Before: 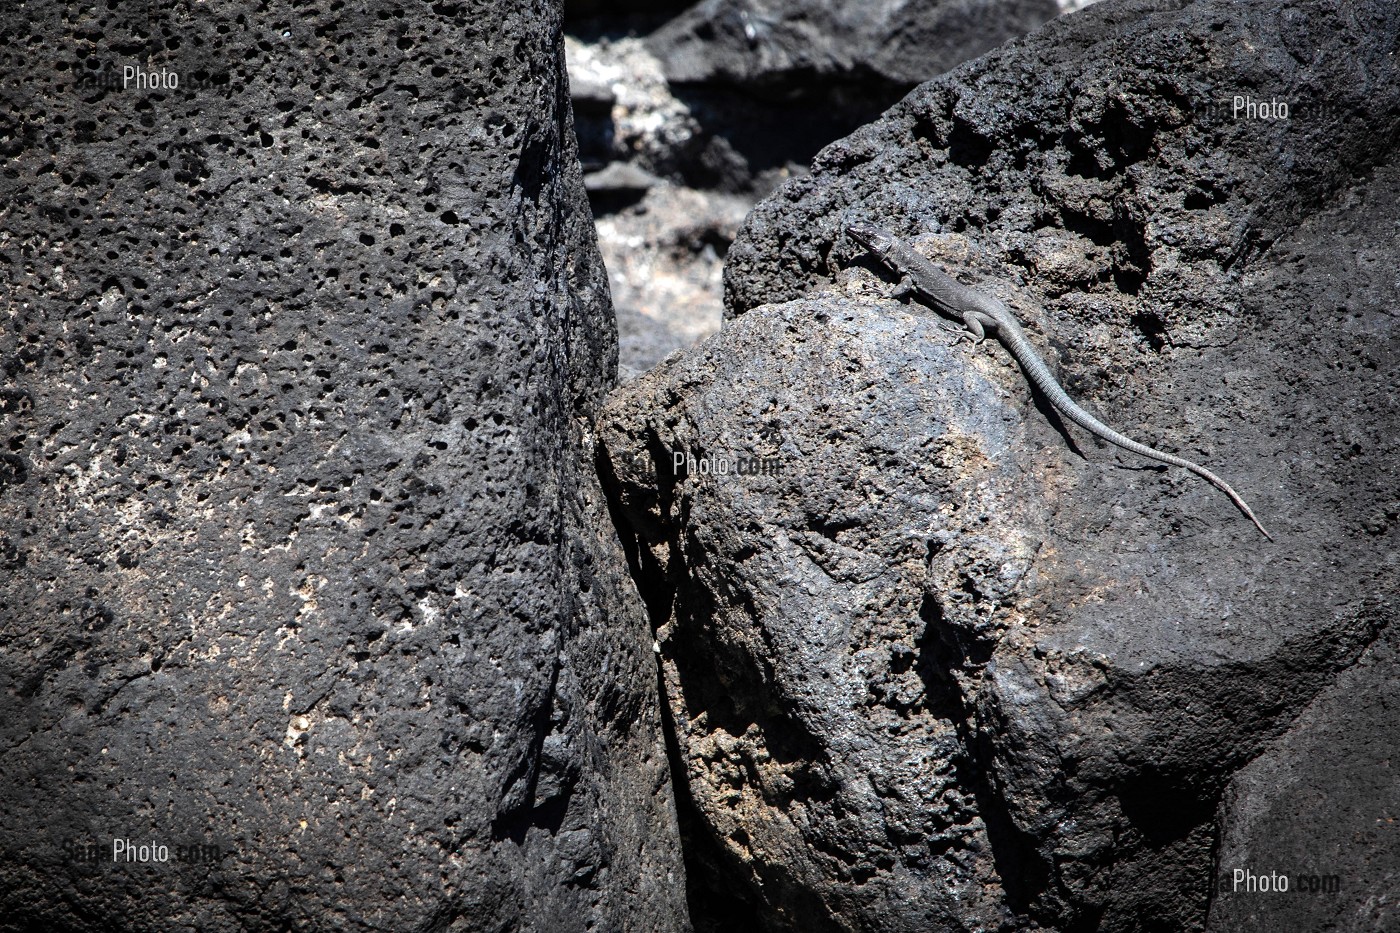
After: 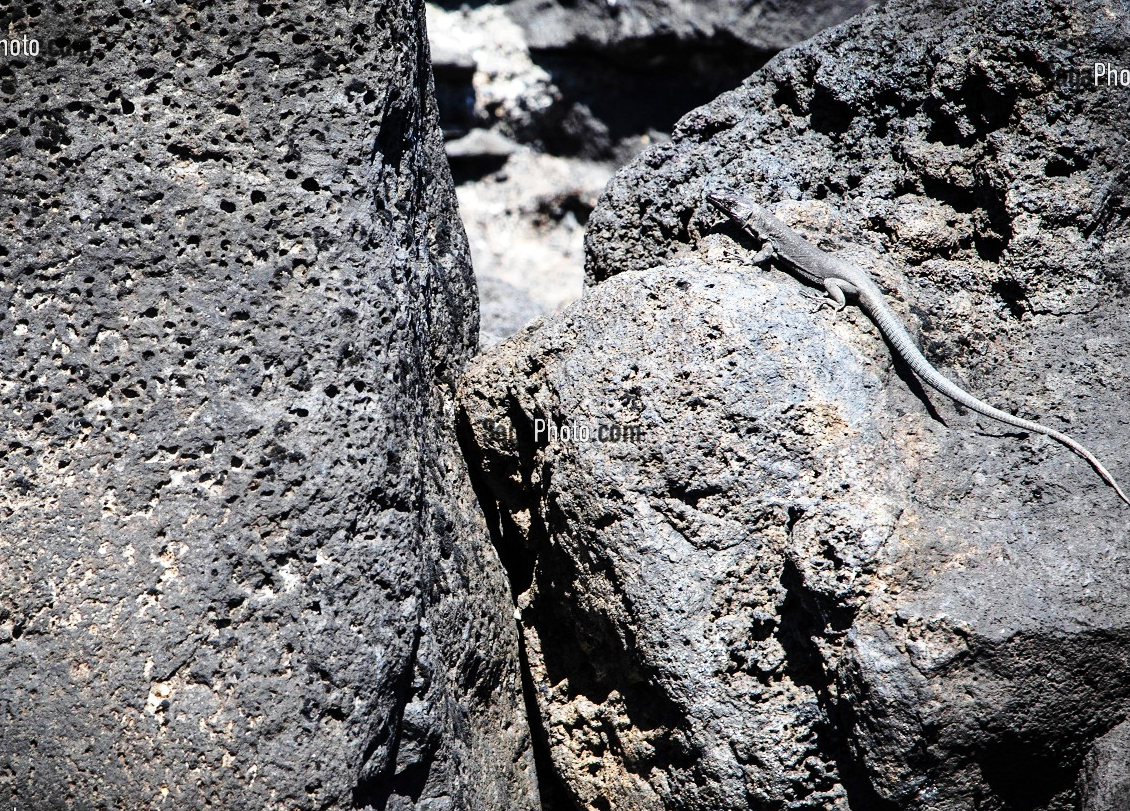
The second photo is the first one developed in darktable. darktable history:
base curve: curves: ch0 [(0, 0) (0.028, 0.03) (0.121, 0.232) (0.46, 0.748) (0.859, 0.968) (1, 1)], preserve colors none
crop: left 9.954%, top 3.617%, right 9.264%, bottom 9.377%
